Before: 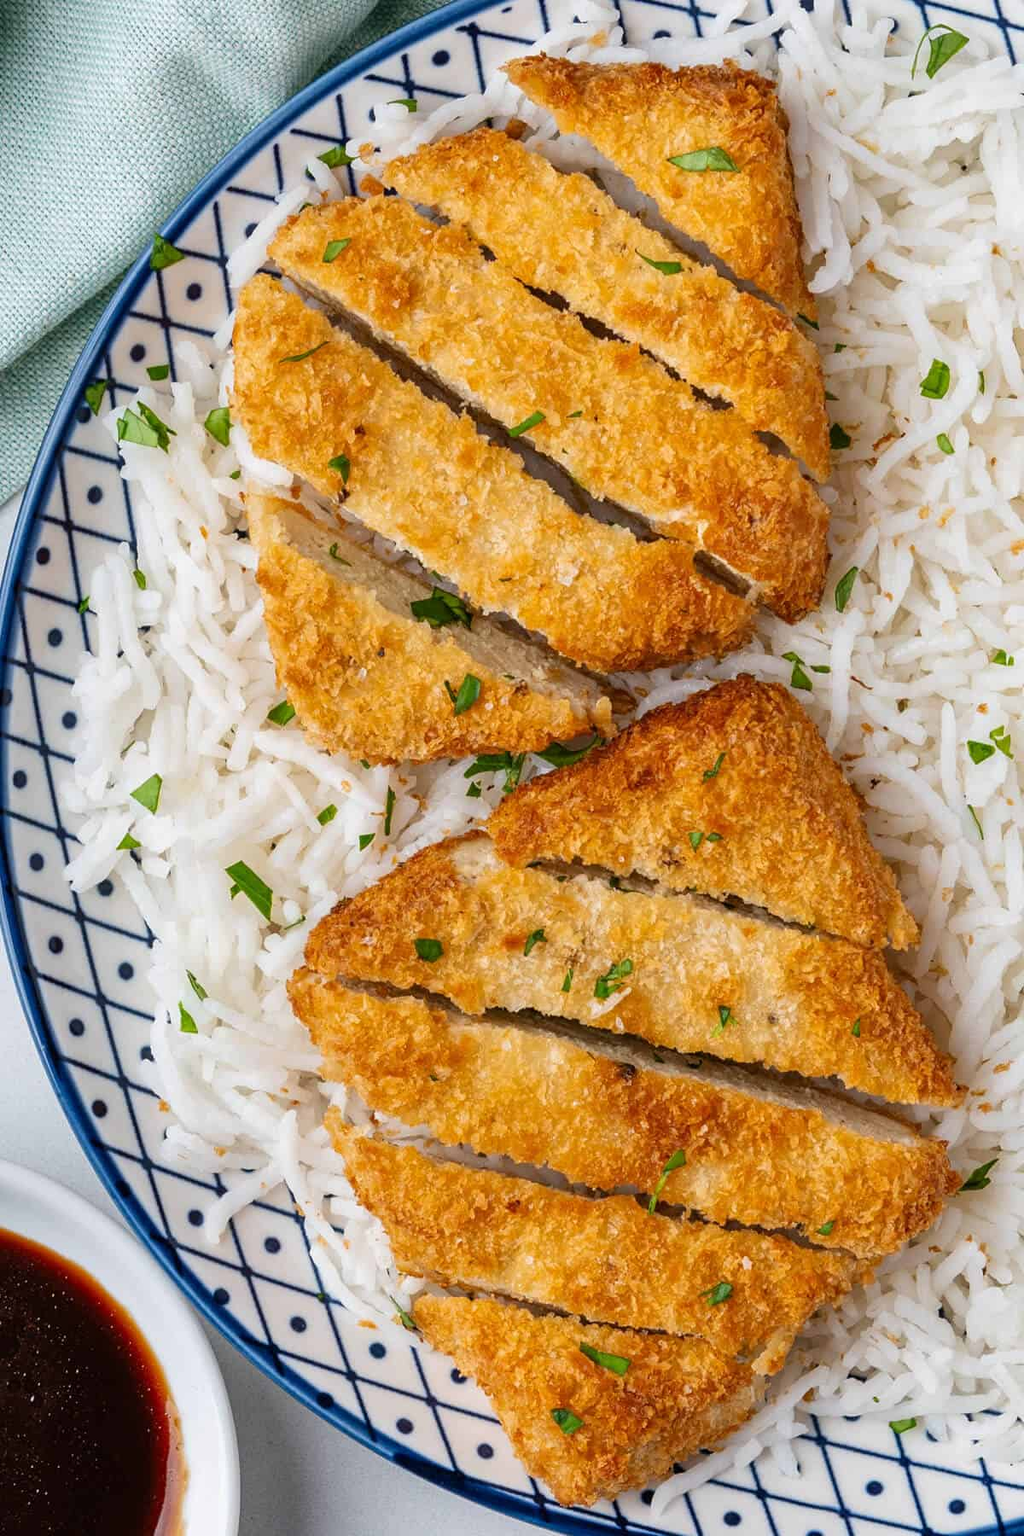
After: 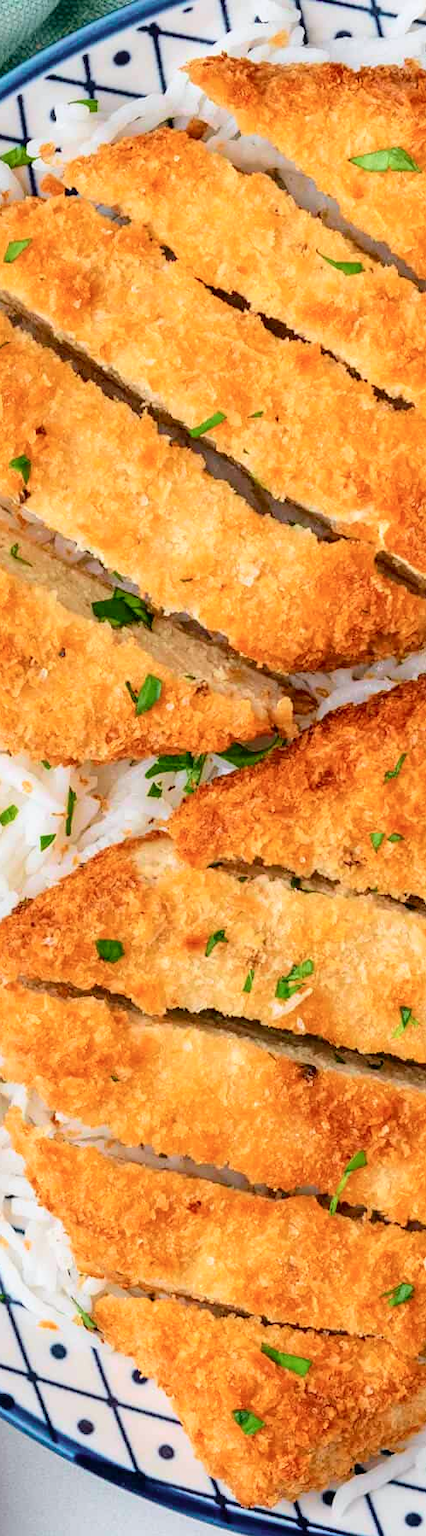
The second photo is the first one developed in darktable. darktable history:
crop: left 31.229%, right 27.105%
tone curve: curves: ch0 [(0, 0) (0.051, 0.047) (0.102, 0.099) (0.228, 0.275) (0.432, 0.535) (0.695, 0.778) (0.908, 0.946) (1, 1)]; ch1 [(0, 0) (0.339, 0.298) (0.402, 0.363) (0.453, 0.413) (0.485, 0.469) (0.494, 0.493) (0.504, 0.501) (0.525, 0.534) (0.563, 0.595) (0.597, 0.638) (1, 1)]; ch2 [(0, 0) (0.48, 0.48) (0.504, 0.5) (0.539, 0.554) (0.59, 0.63) (0.642, 0.684) (0.824, 0.815) (1, 1)], color space Lab, independent channels, preserve colors none
